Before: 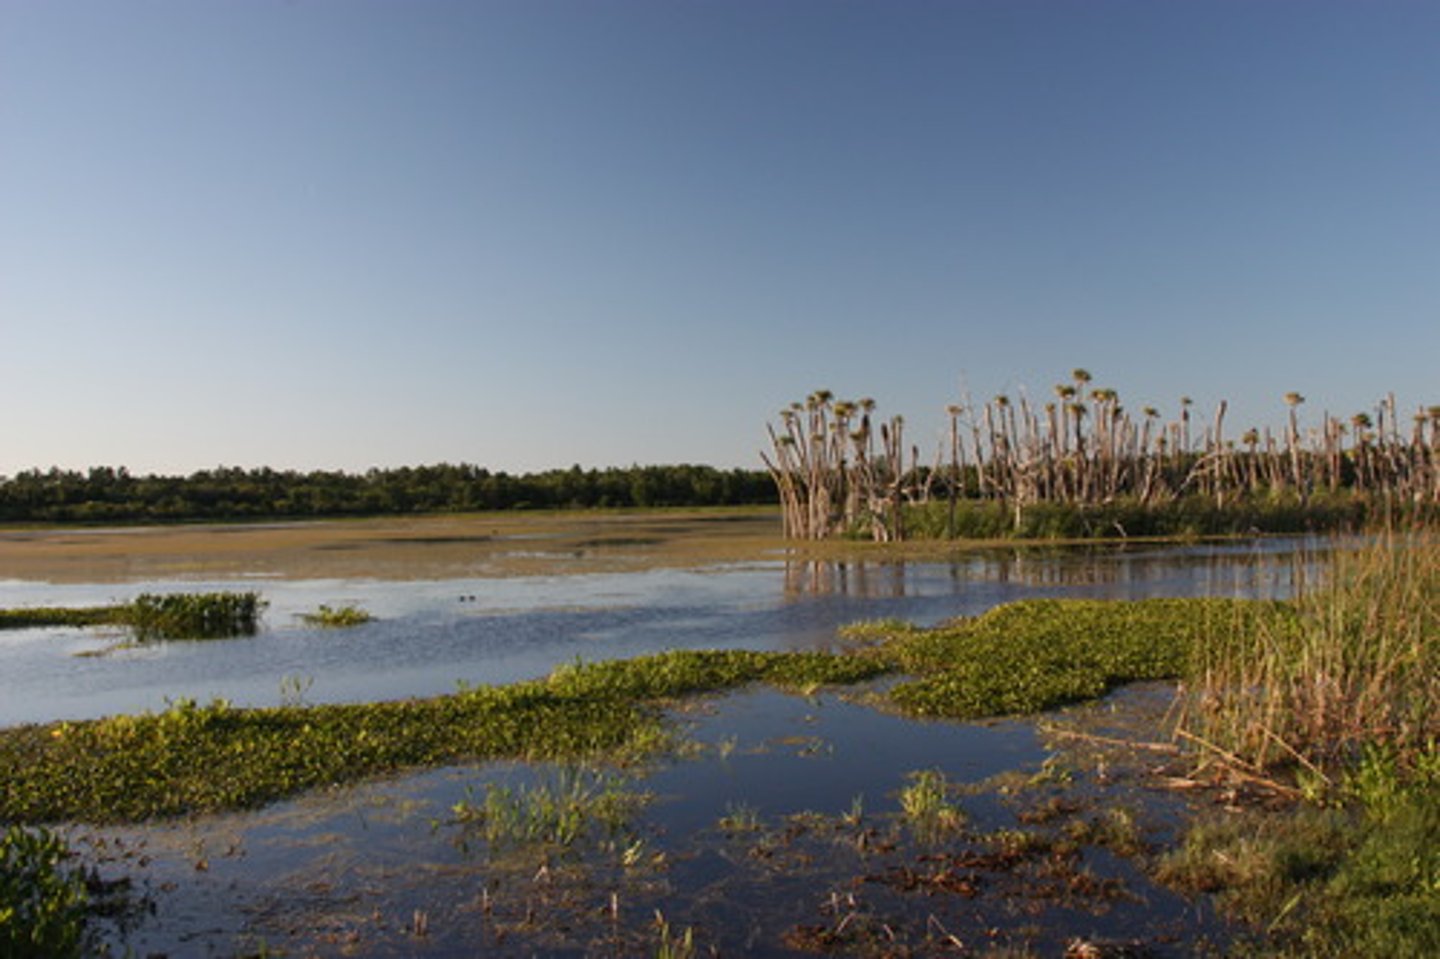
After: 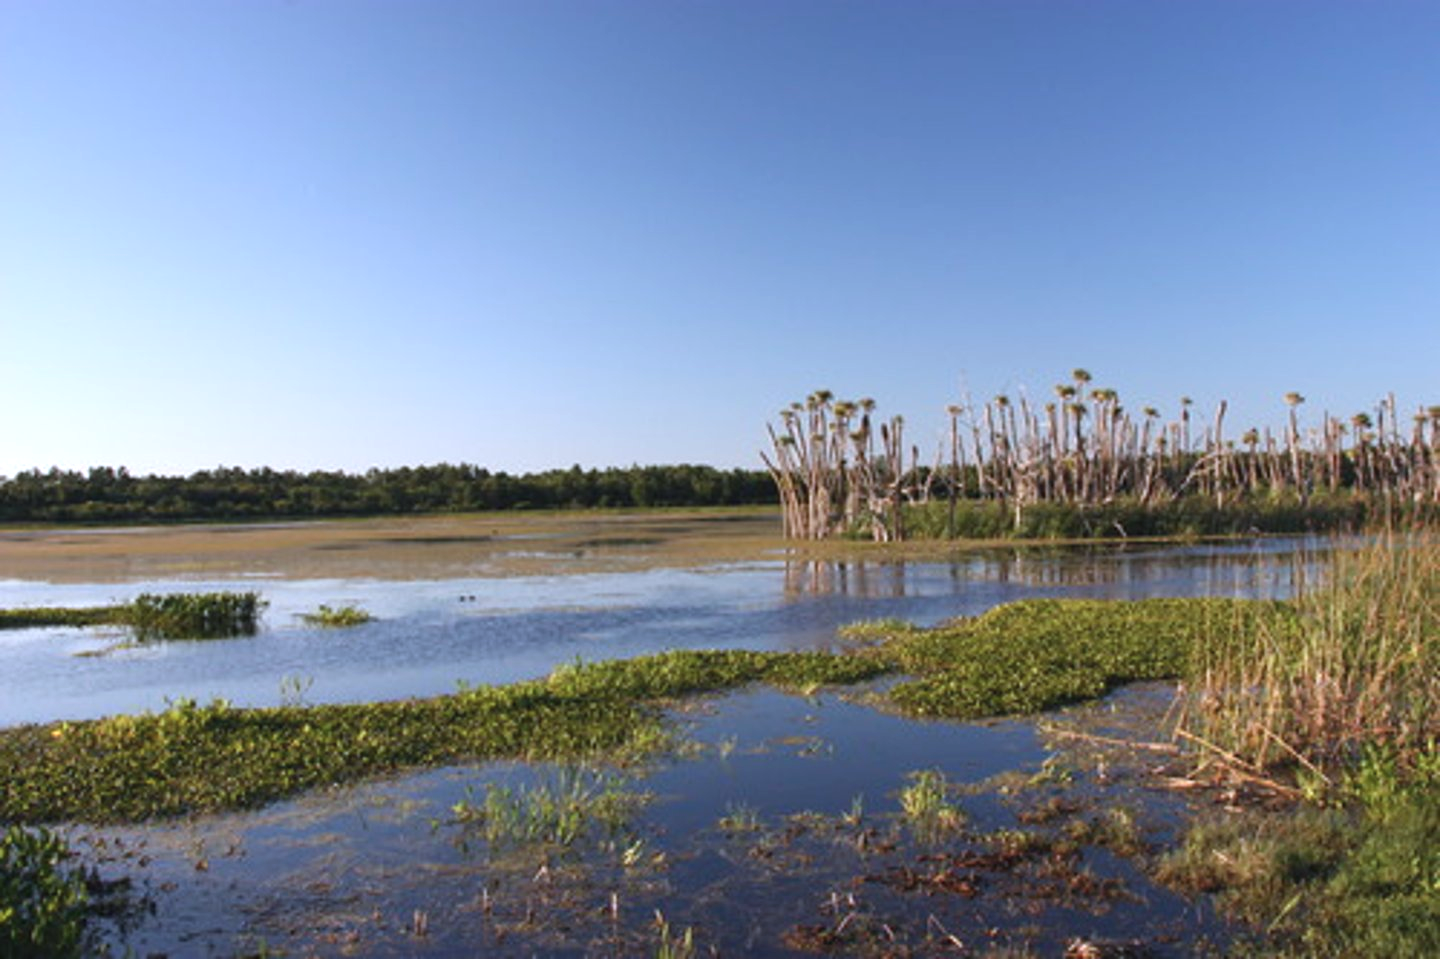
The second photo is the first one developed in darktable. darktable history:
color calibration: illuminant as shot in camera, x 0.37, y 0.382, temperature 4313.32 K
exposure: black level correction -0.002, exposure 0.54 EV, compensate highlight preservation false
